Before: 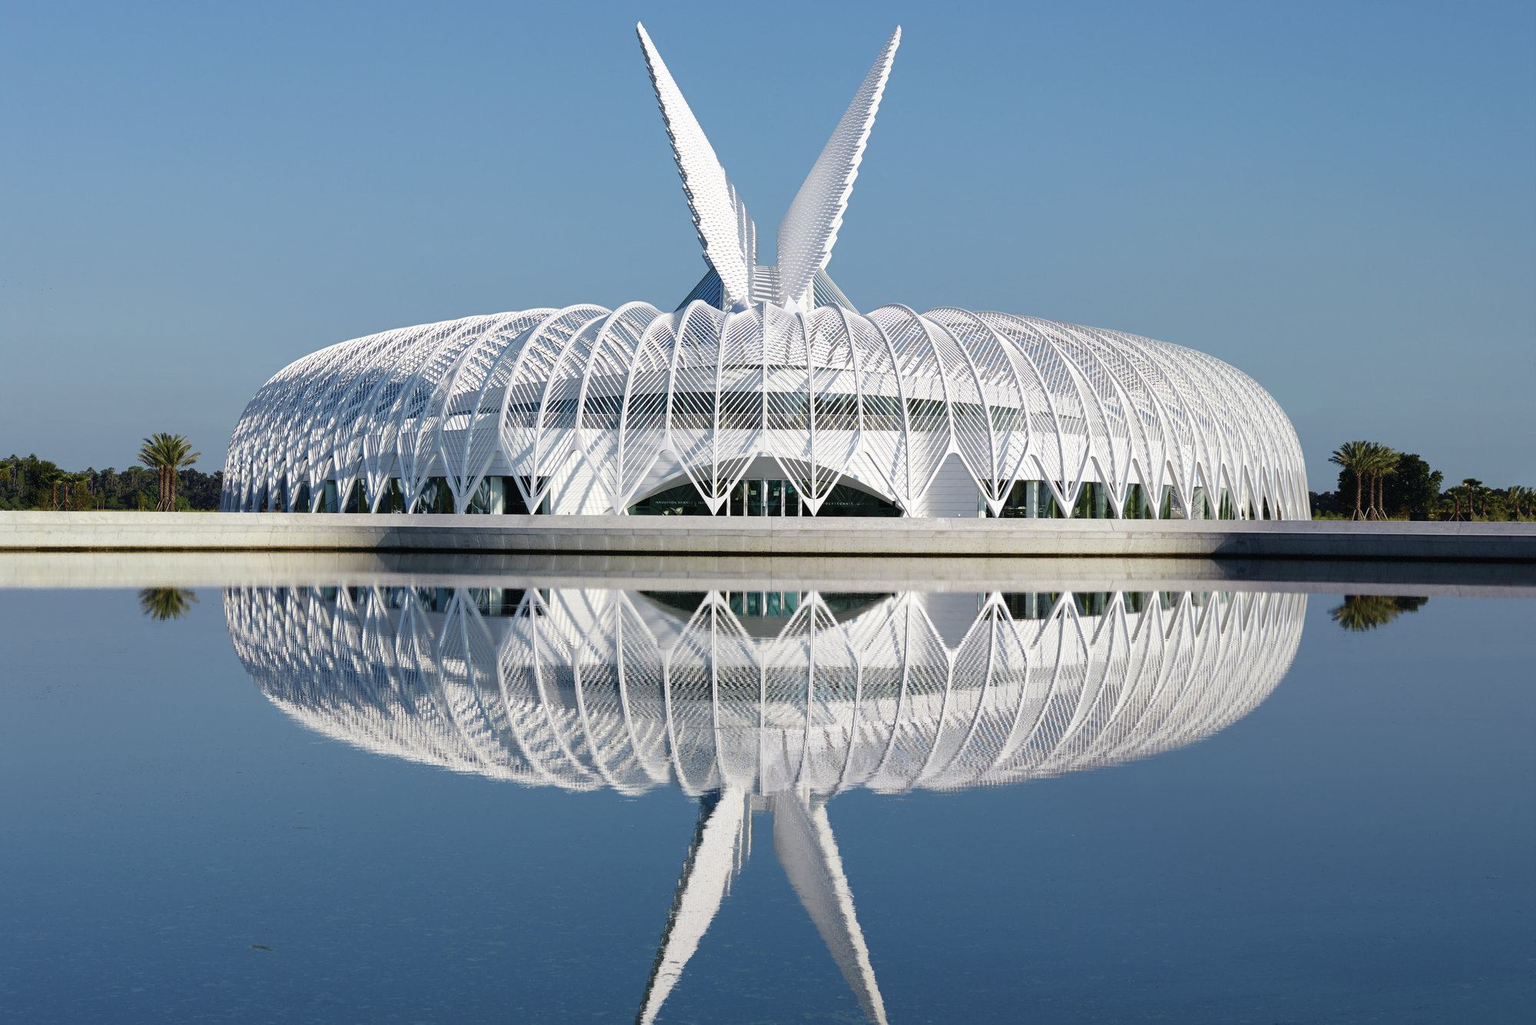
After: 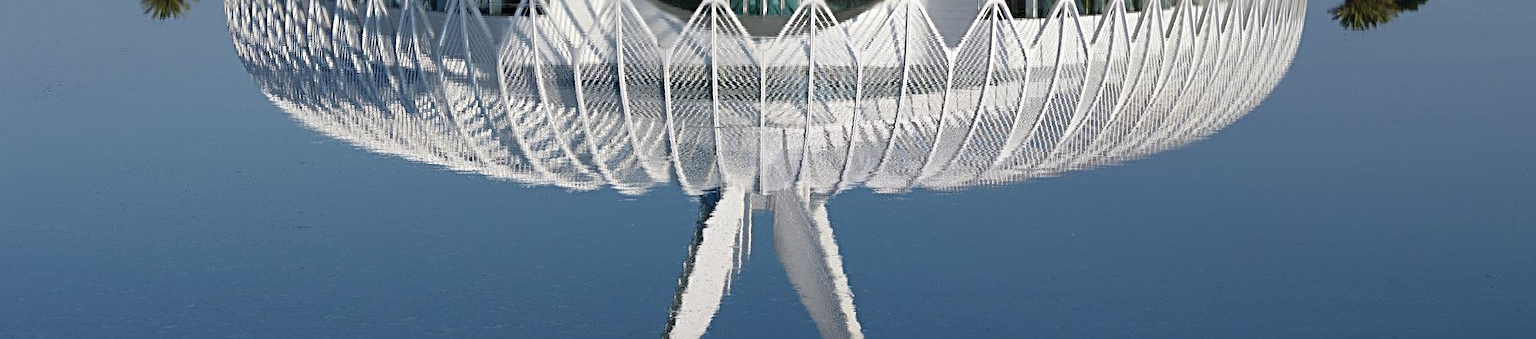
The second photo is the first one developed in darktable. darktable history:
crop and rotate: top 58.627%, bottom 8.17%
sharpen: radius 3.979
